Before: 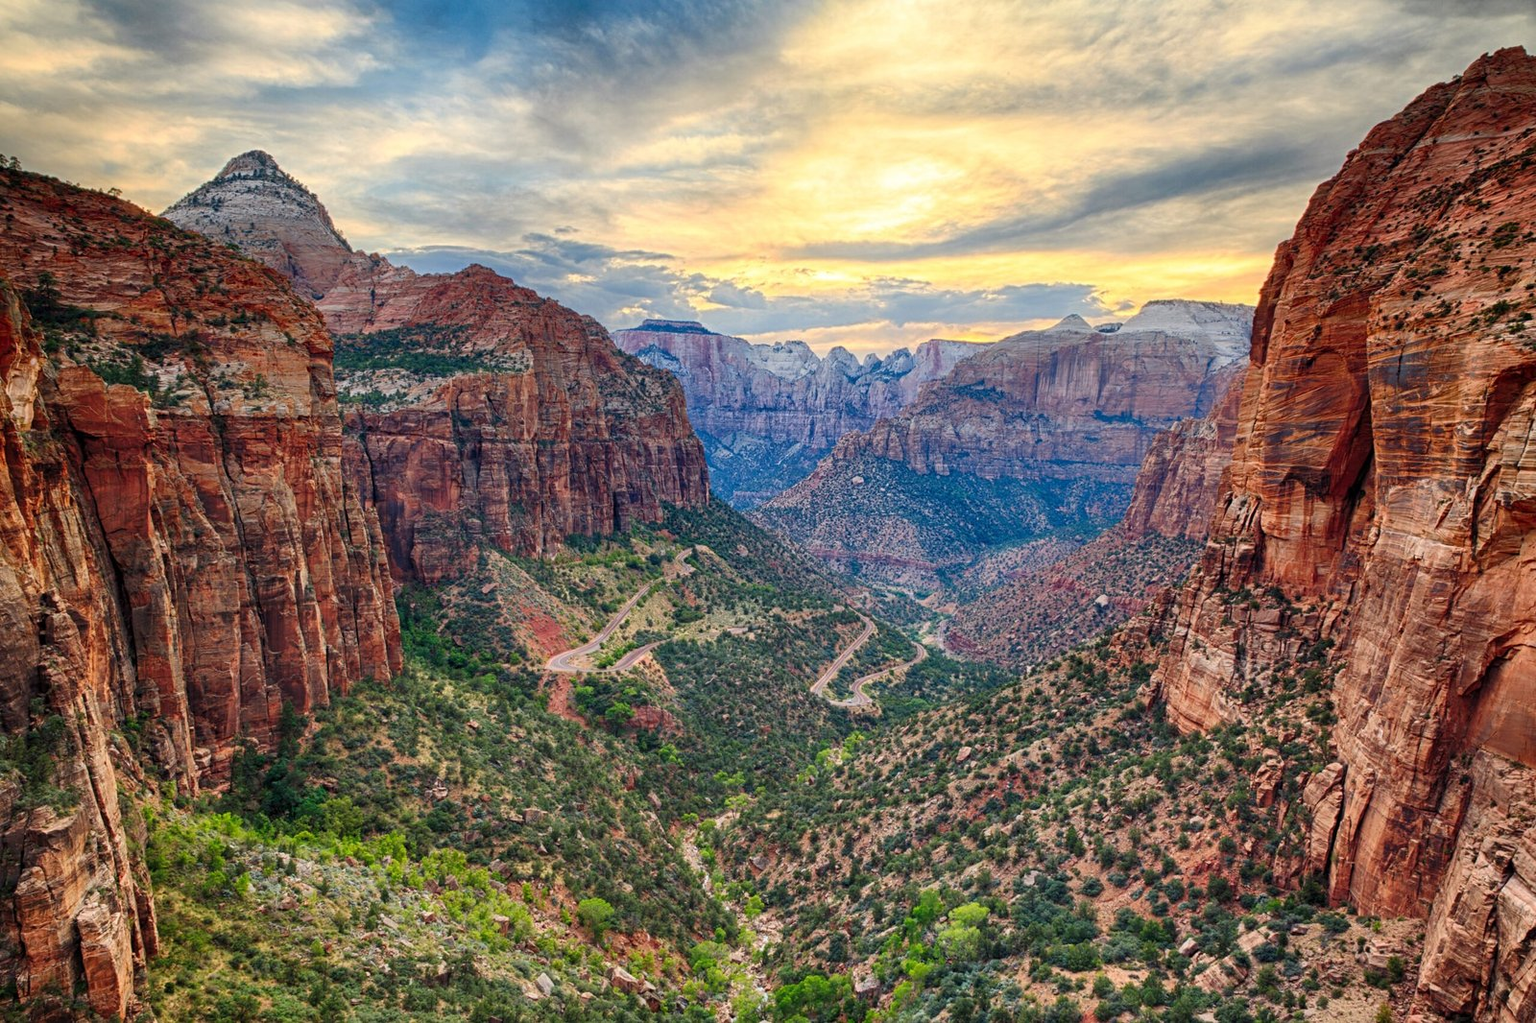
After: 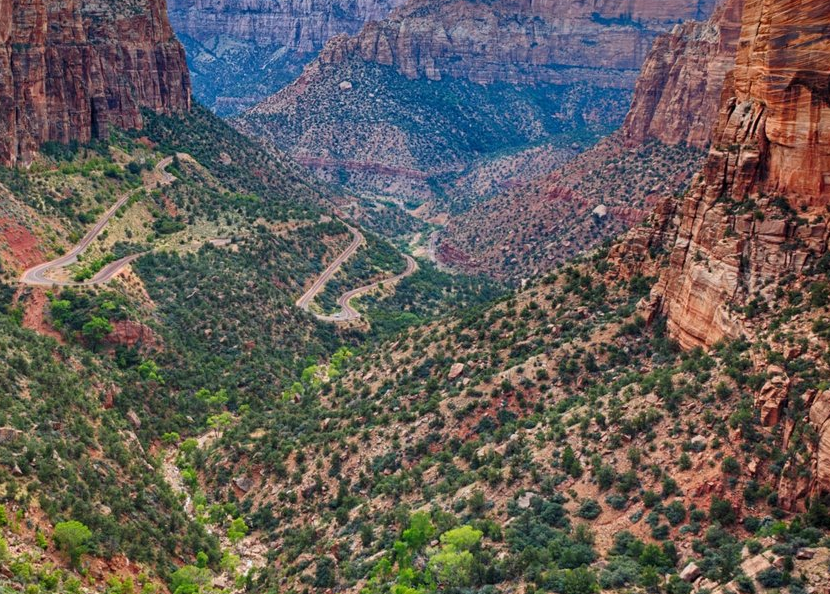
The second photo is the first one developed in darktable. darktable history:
crop: left 34.312%, top 38.94%, right 13.786%, bottom 5.224%
